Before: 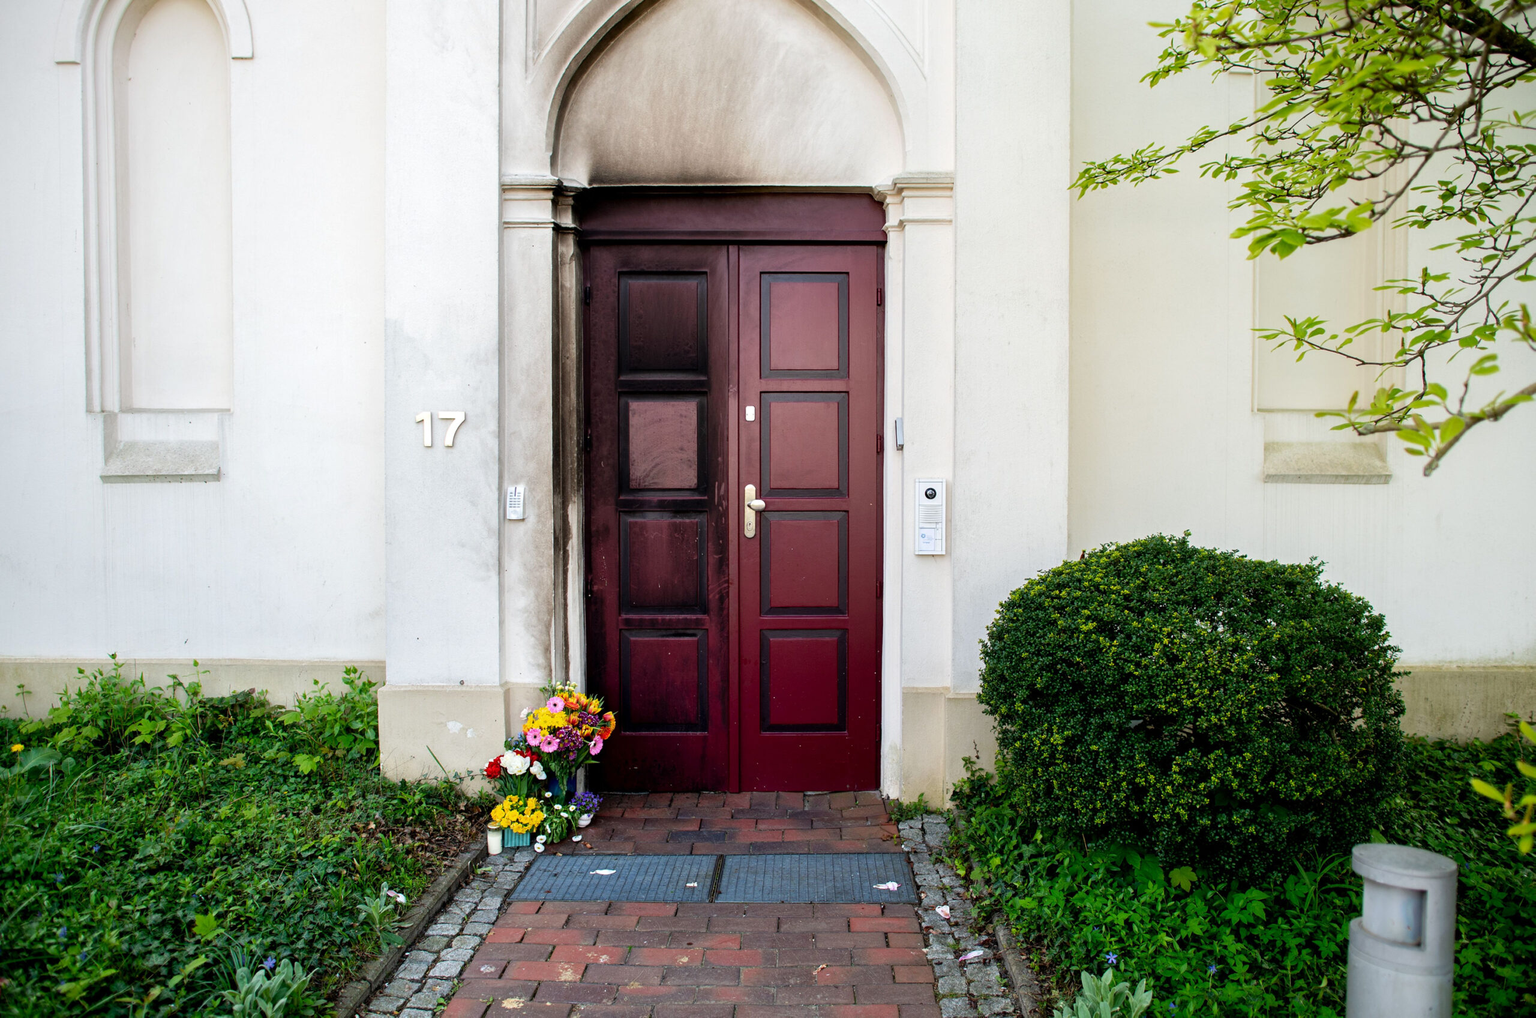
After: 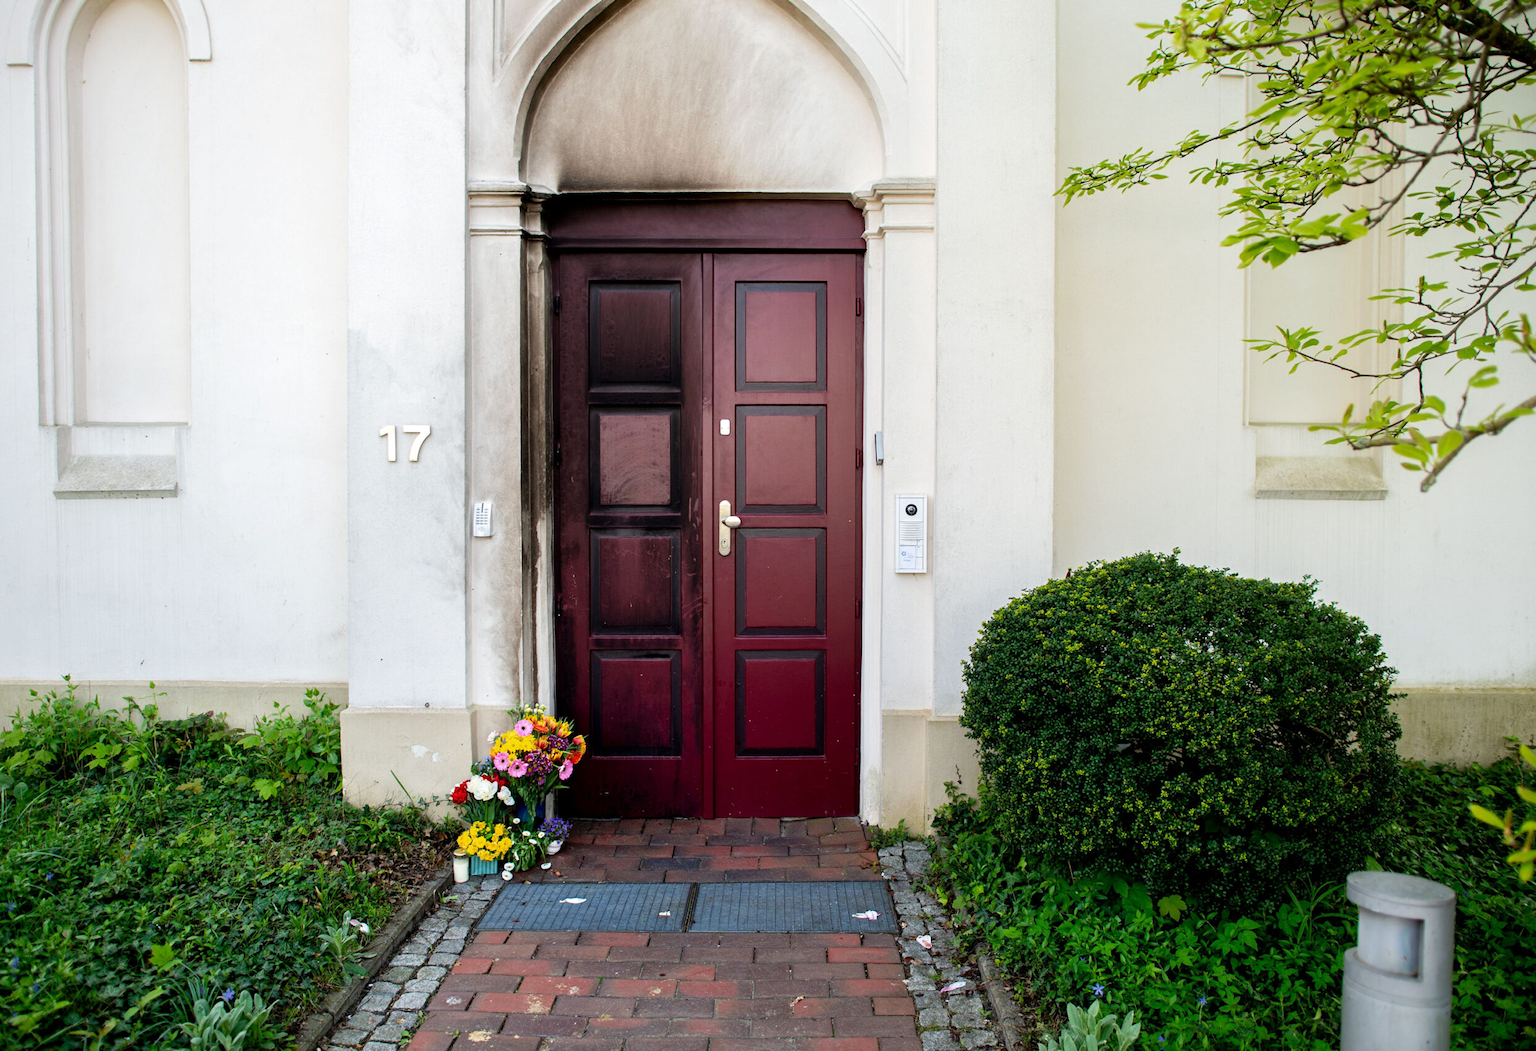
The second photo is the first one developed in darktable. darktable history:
crop and rotate: left 3.171%
